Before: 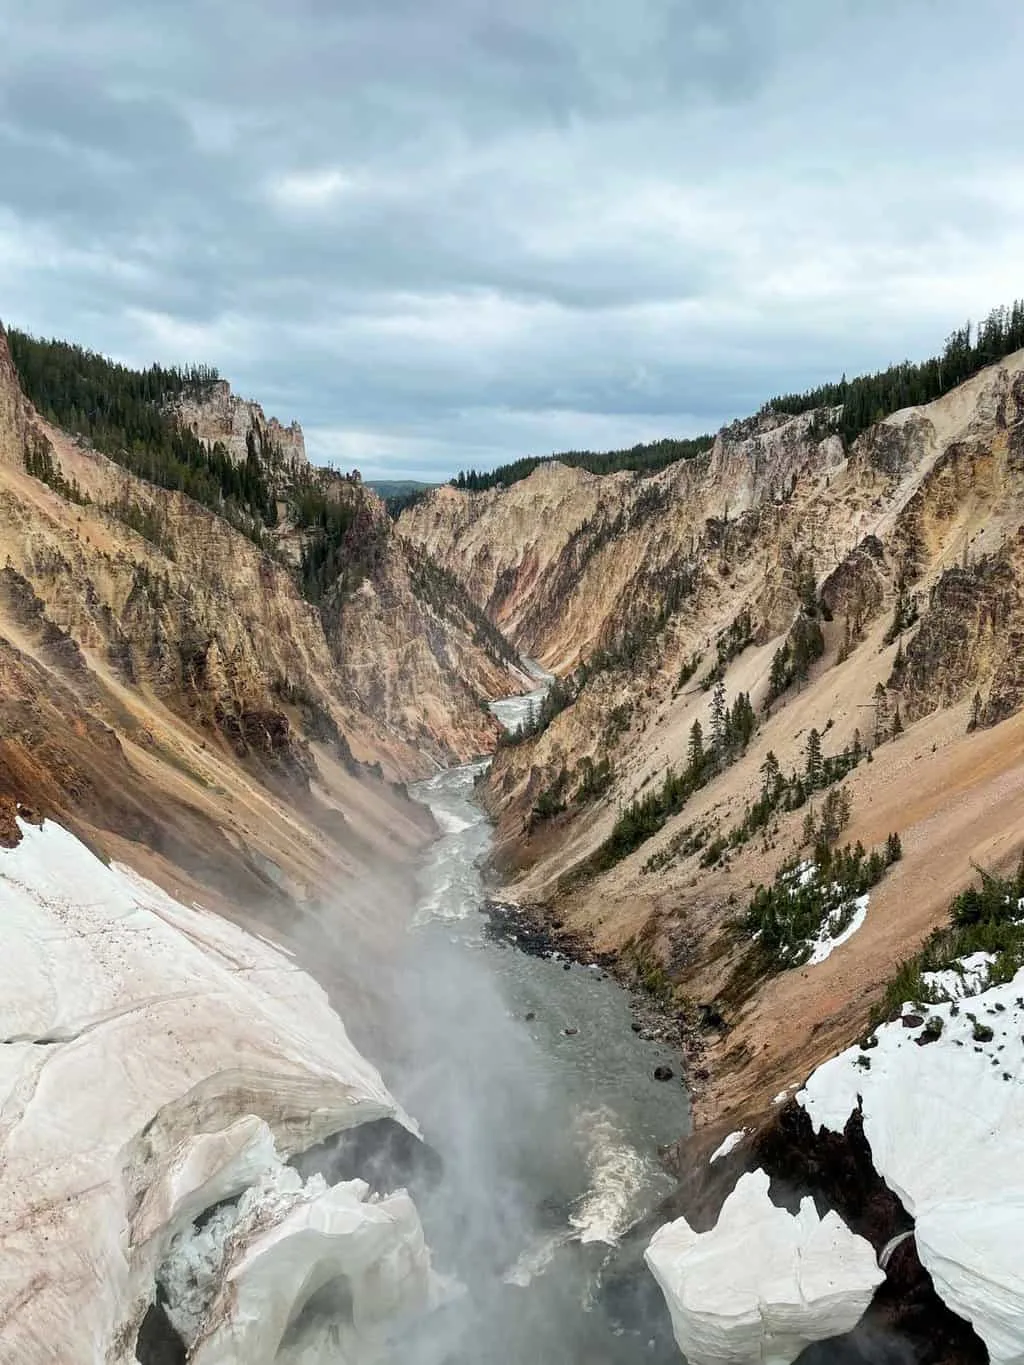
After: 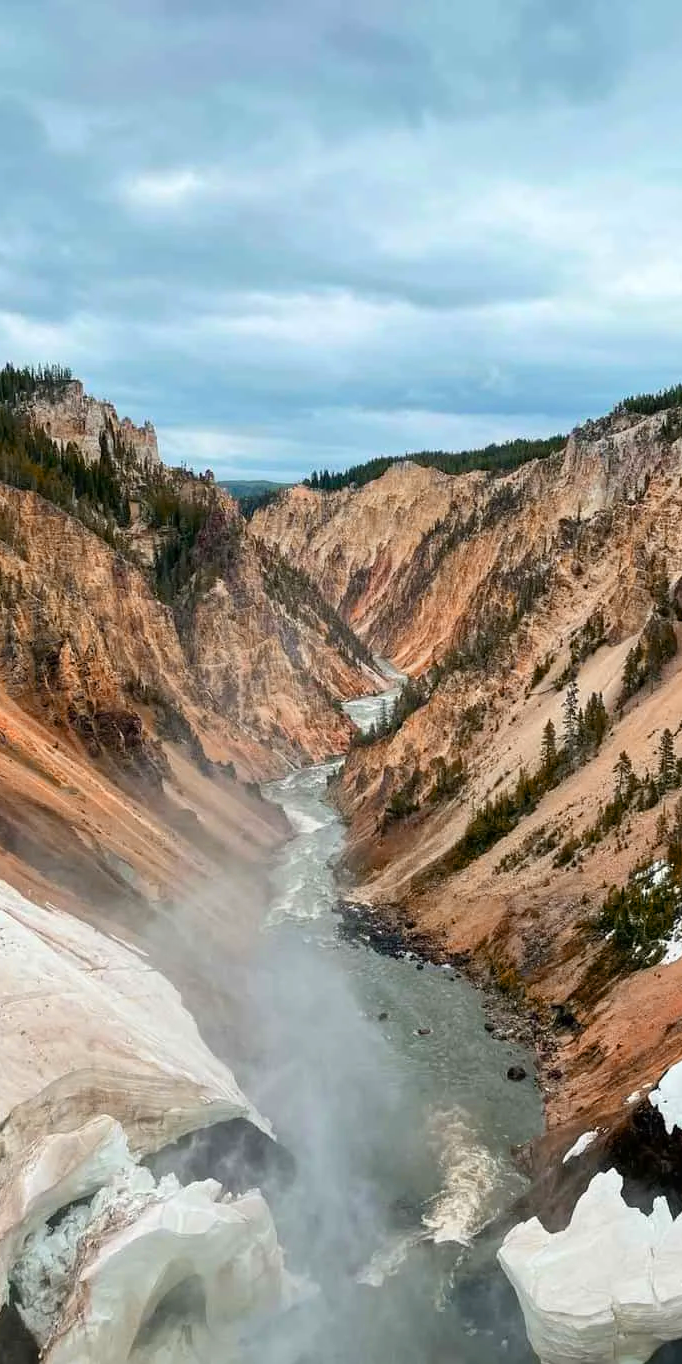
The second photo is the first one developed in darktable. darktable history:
color zones: curves: ch2 [(0, 0.5) (0.084, 0.497) (0.323, 0.335) (0.4, 0.497) (1, 0.5)]
crop and rotate: left 14.382%, right 18.945%
color balance rgb: white fulcrum 1.01 EV, linear chroma grading › global chroma 15.08%, perceptual saturation grading › global saturation 30.588%
